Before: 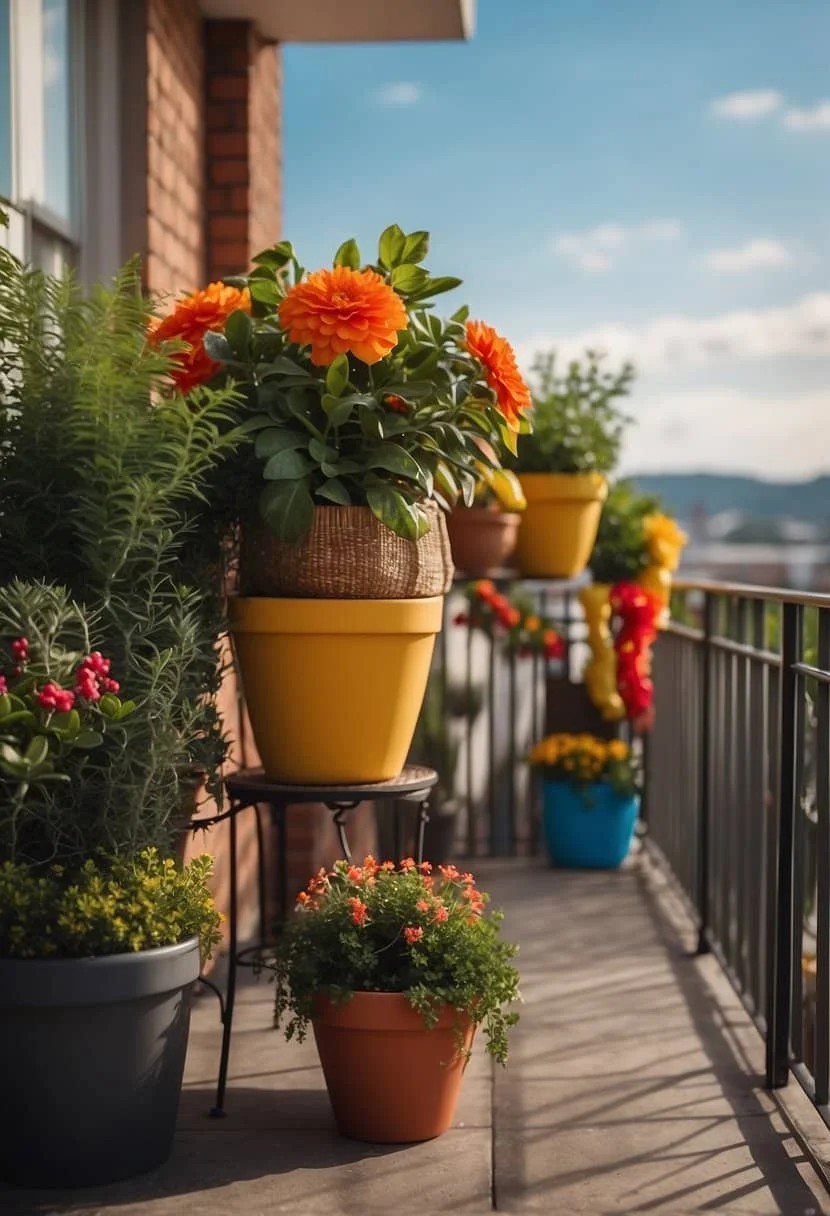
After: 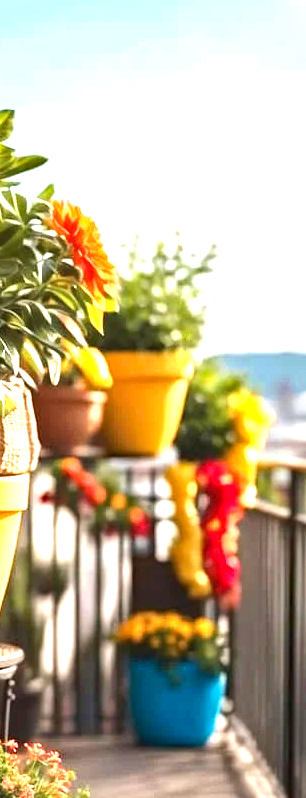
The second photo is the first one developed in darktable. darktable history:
crop and rotate: left 49.936%, top 10.094%, right 13.136%, bottom 24.256%
haze removal: compatibility mode true, adaptive false
exposure: black level correction 0, exposure 1.45 EV, compensate exposure bias true, compensate highlight preservation false
tone equalizer: -8 EV -0.417 EV, -7 EV -0.389 EV, -6 EV -0.333 EV, -5 EV -0.222 EV, -3 EV 0.222 EV, -2 EV 0.333 EV, -1 EV 0.389 EV, +0 EV 0.417 EV, edges refinement/feathering 500, mask exposure compensation -1.57 EV, preserve details no
